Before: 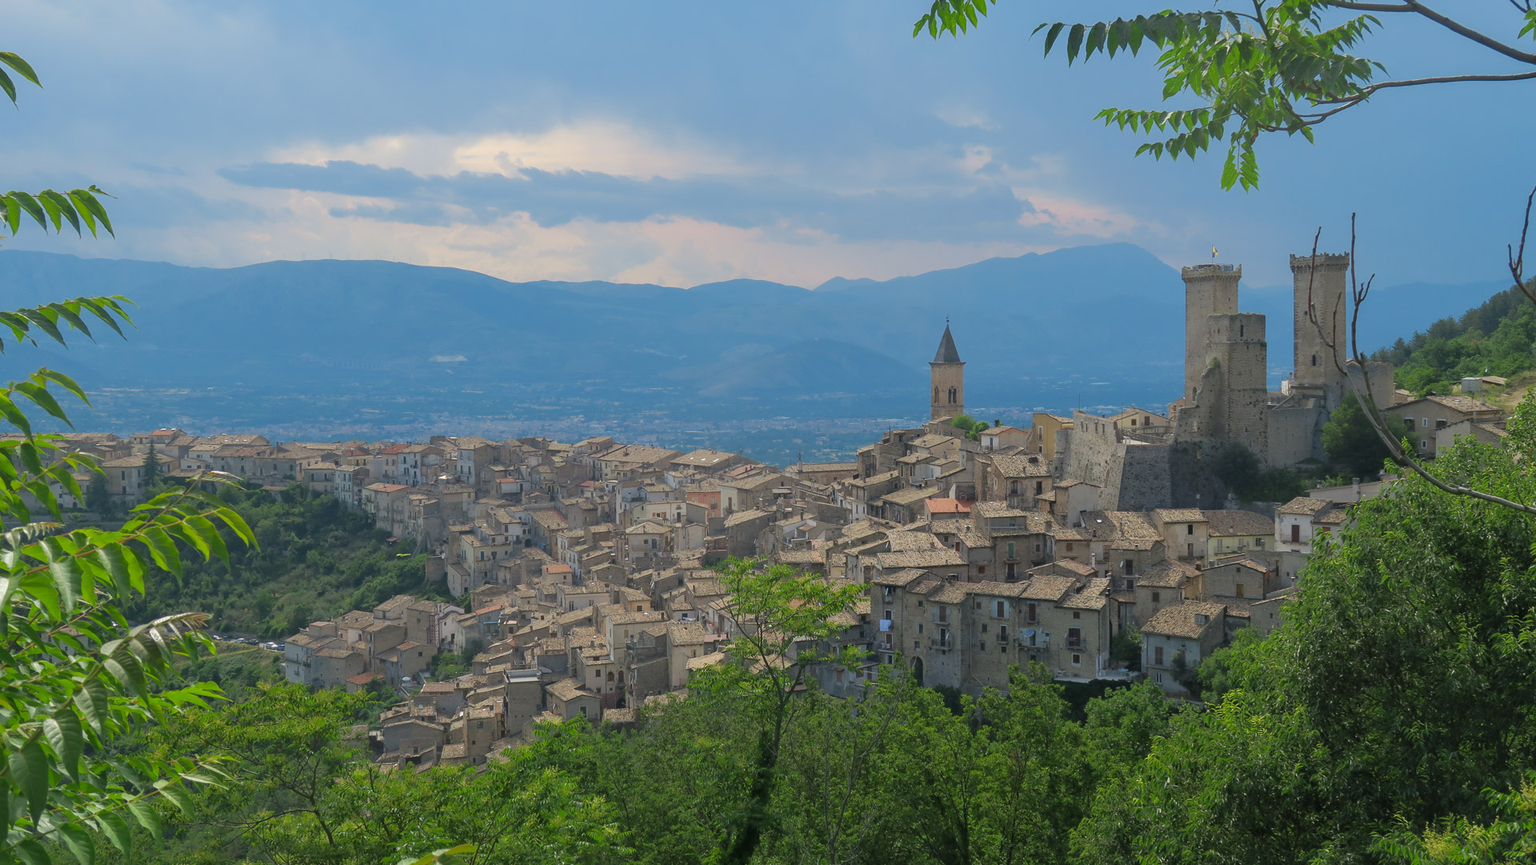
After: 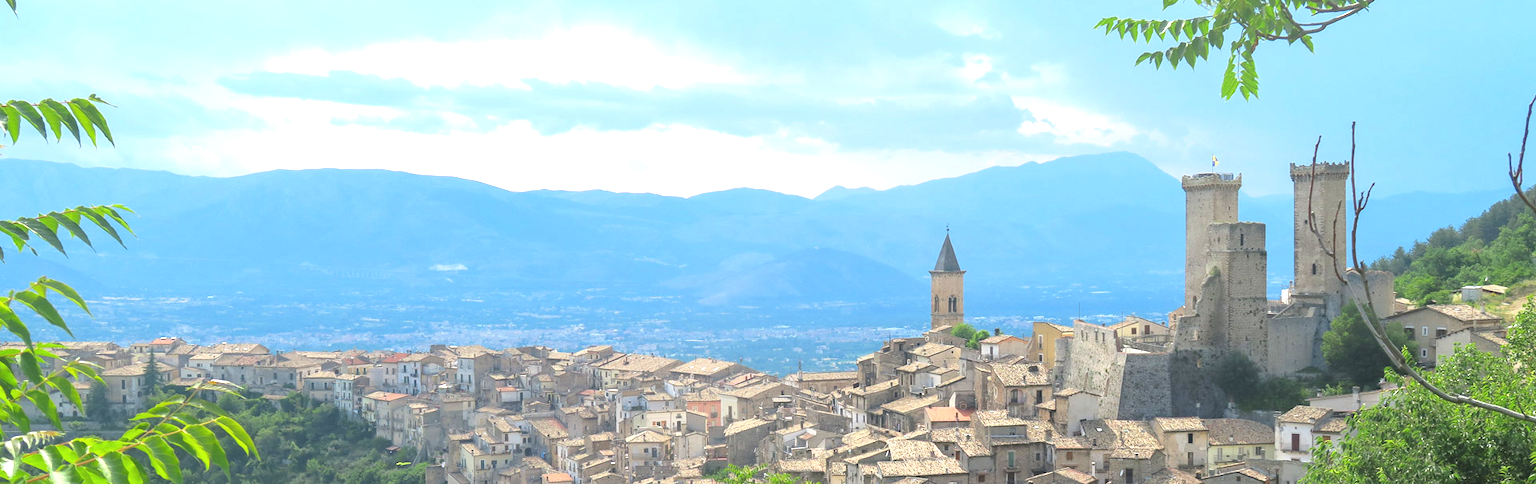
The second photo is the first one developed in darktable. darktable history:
exposure: black level correction -0.002, exposure 1.35 EV, compensate highlight preservation false
crop and rotate: top 10.605%, bottom 33.274%
